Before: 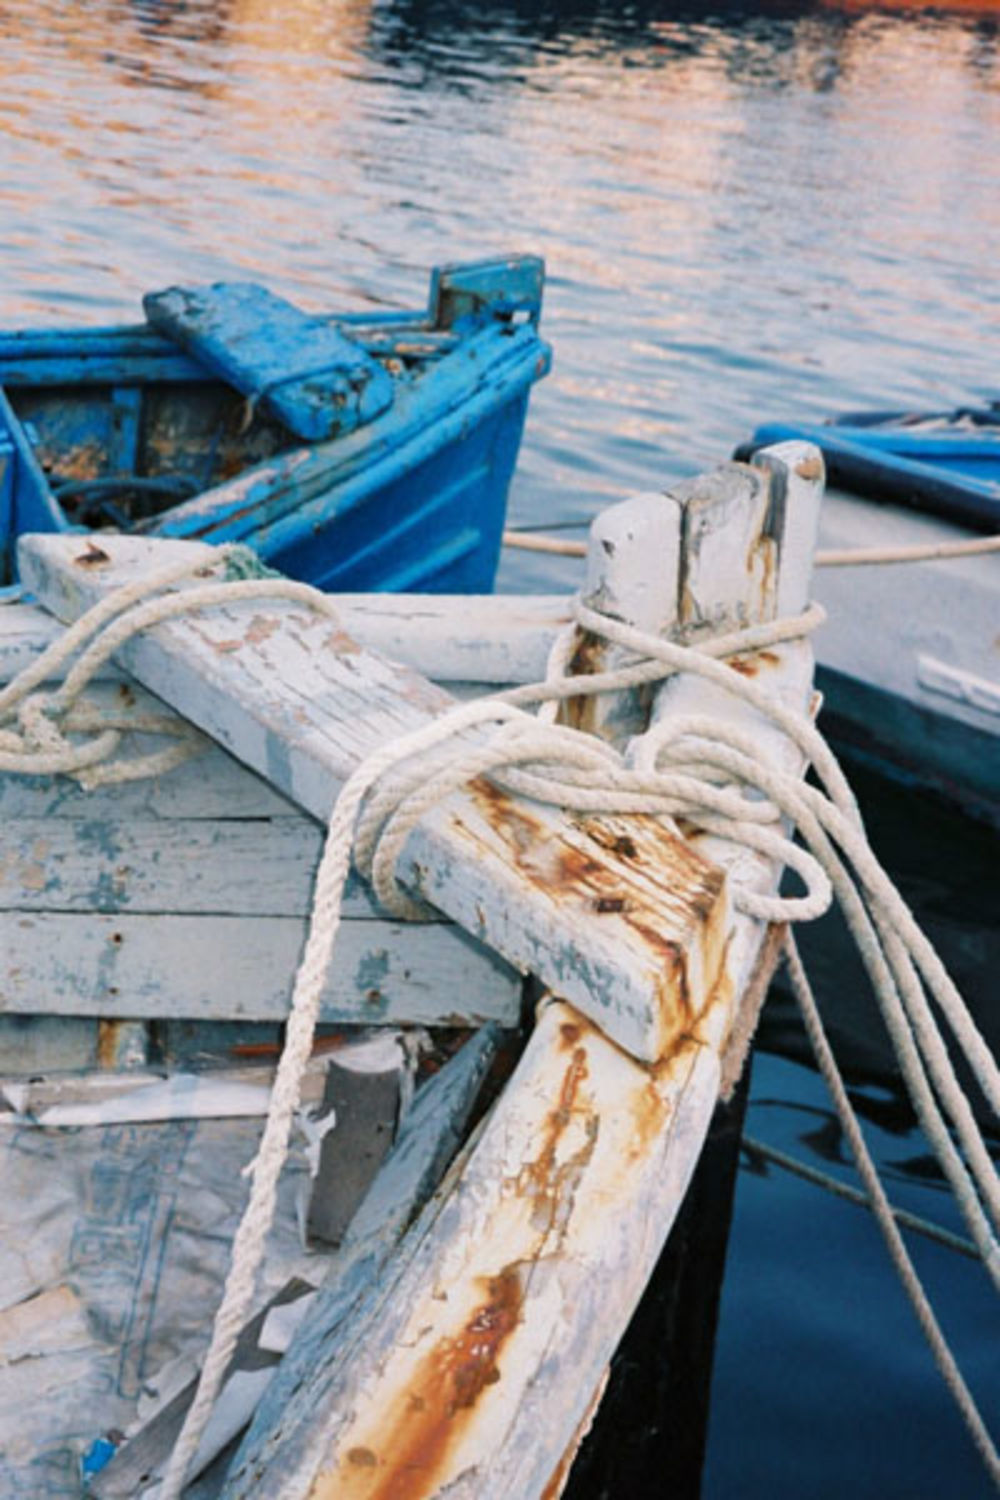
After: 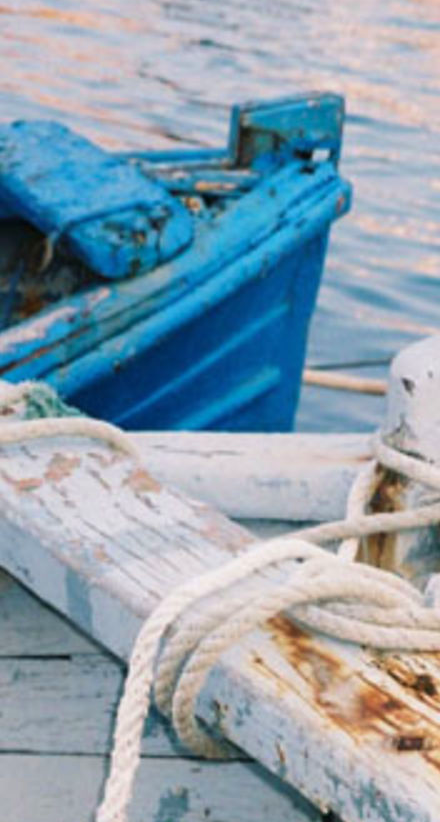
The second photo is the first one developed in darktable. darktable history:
crop: left 20.078%, top 10.804%, right 35.879%, bottom 34.379%
velvia: strength 14.38%
